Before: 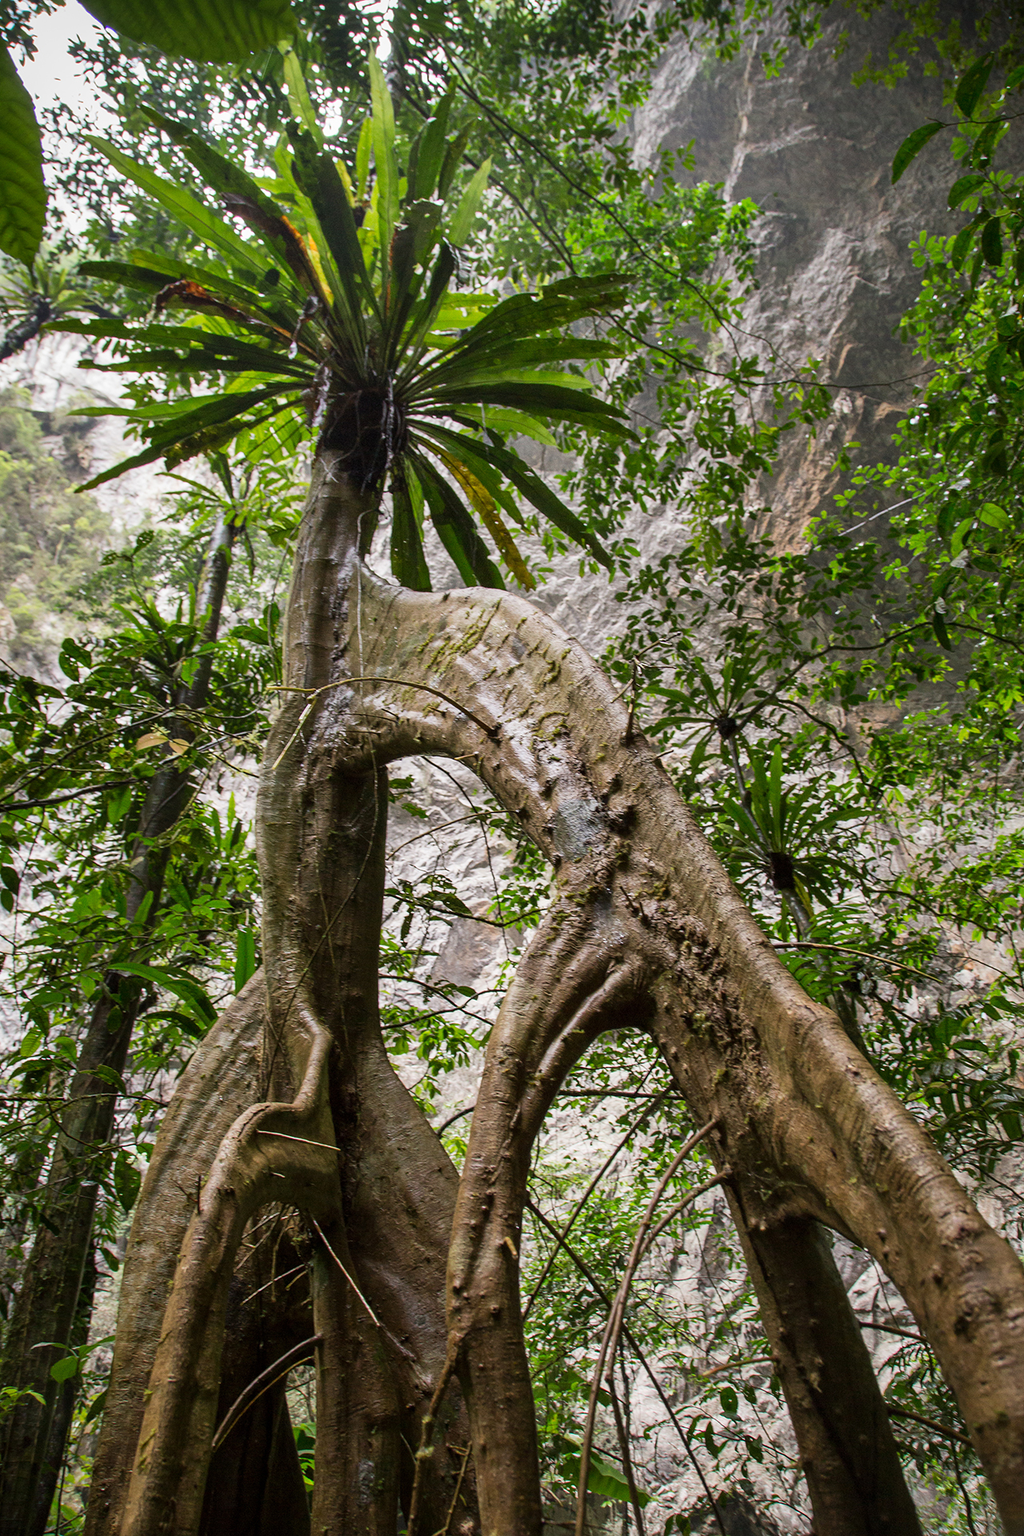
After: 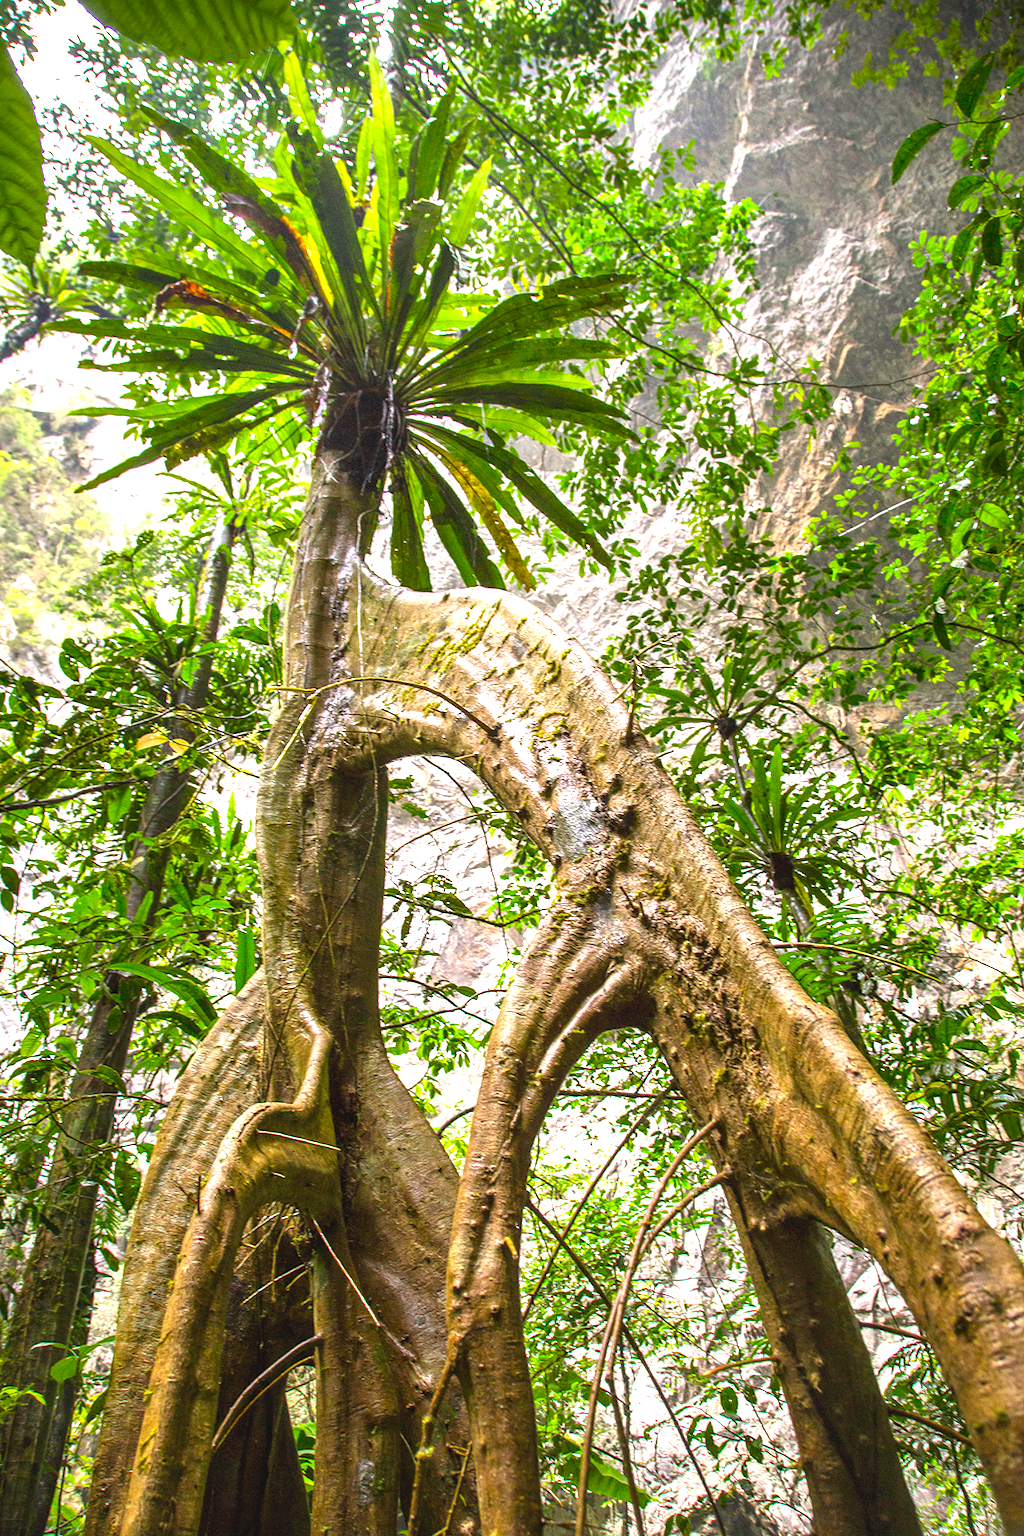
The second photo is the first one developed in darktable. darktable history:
contrast brightness saturation: contrast -0.111
exposure: black level correction 0, exposure 1.454 EV, compensate highlight preservation false
color balance rgb: perceptual saturation grading › global saturation 25.761%, global vibrance 20%
local contrast: on, module defaults
